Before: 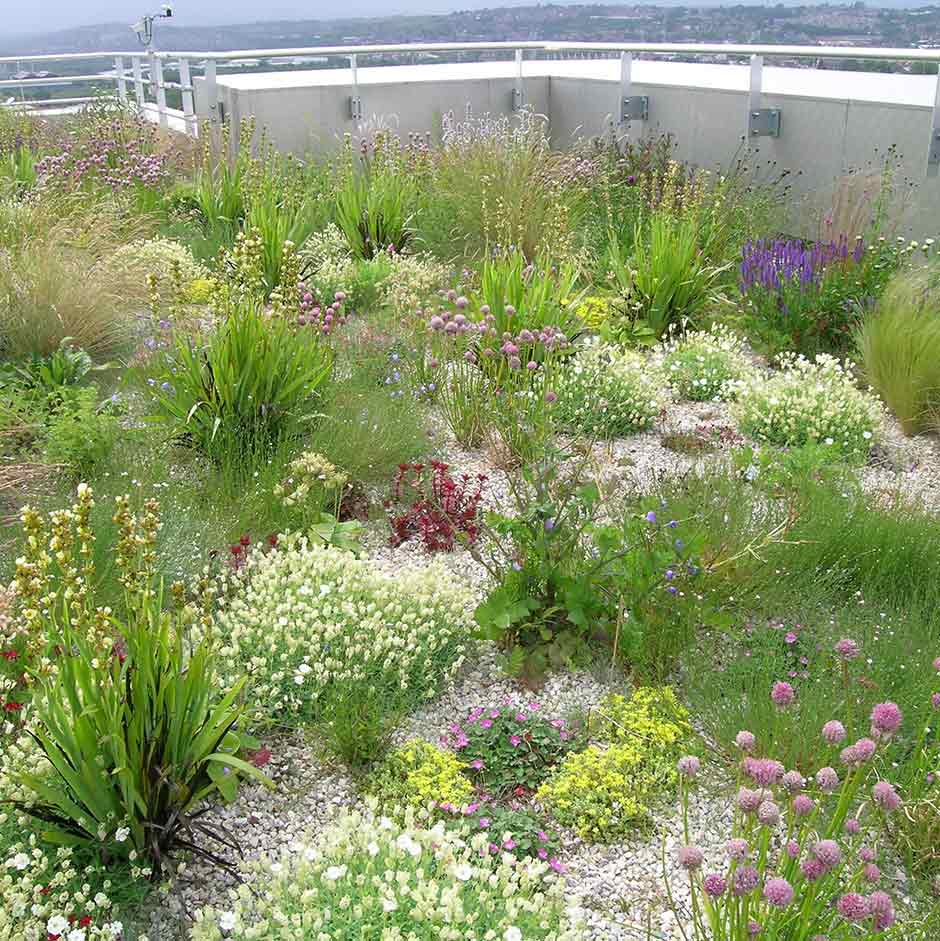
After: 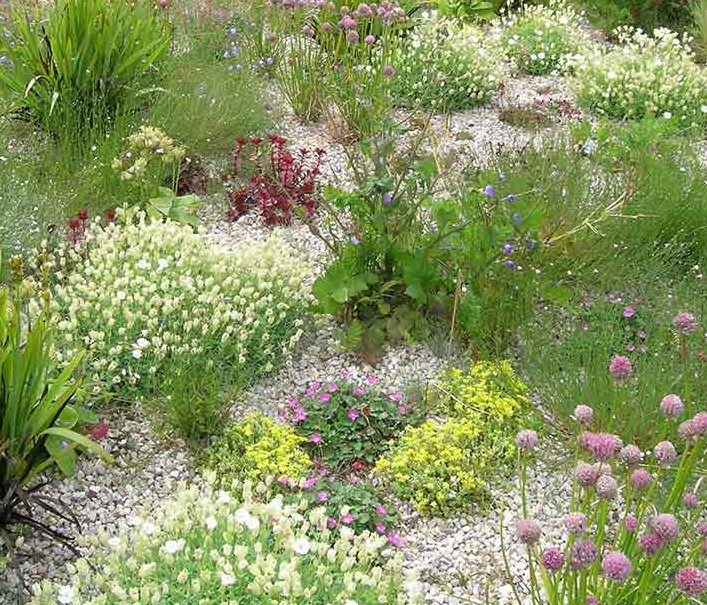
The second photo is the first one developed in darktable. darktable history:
crop and rotate: left 17.234%, top 34.685%, right 7.464%, bottom 0.94%
